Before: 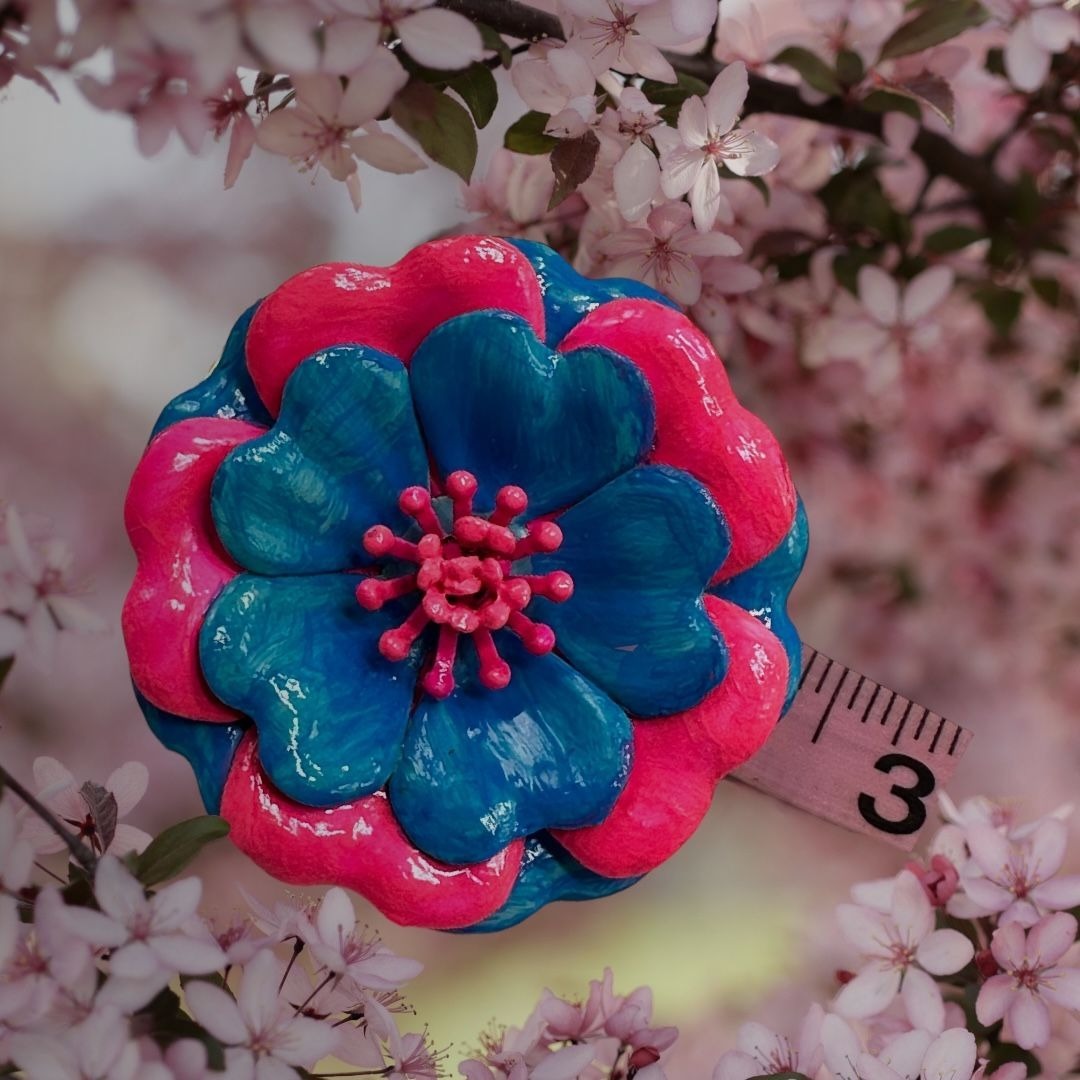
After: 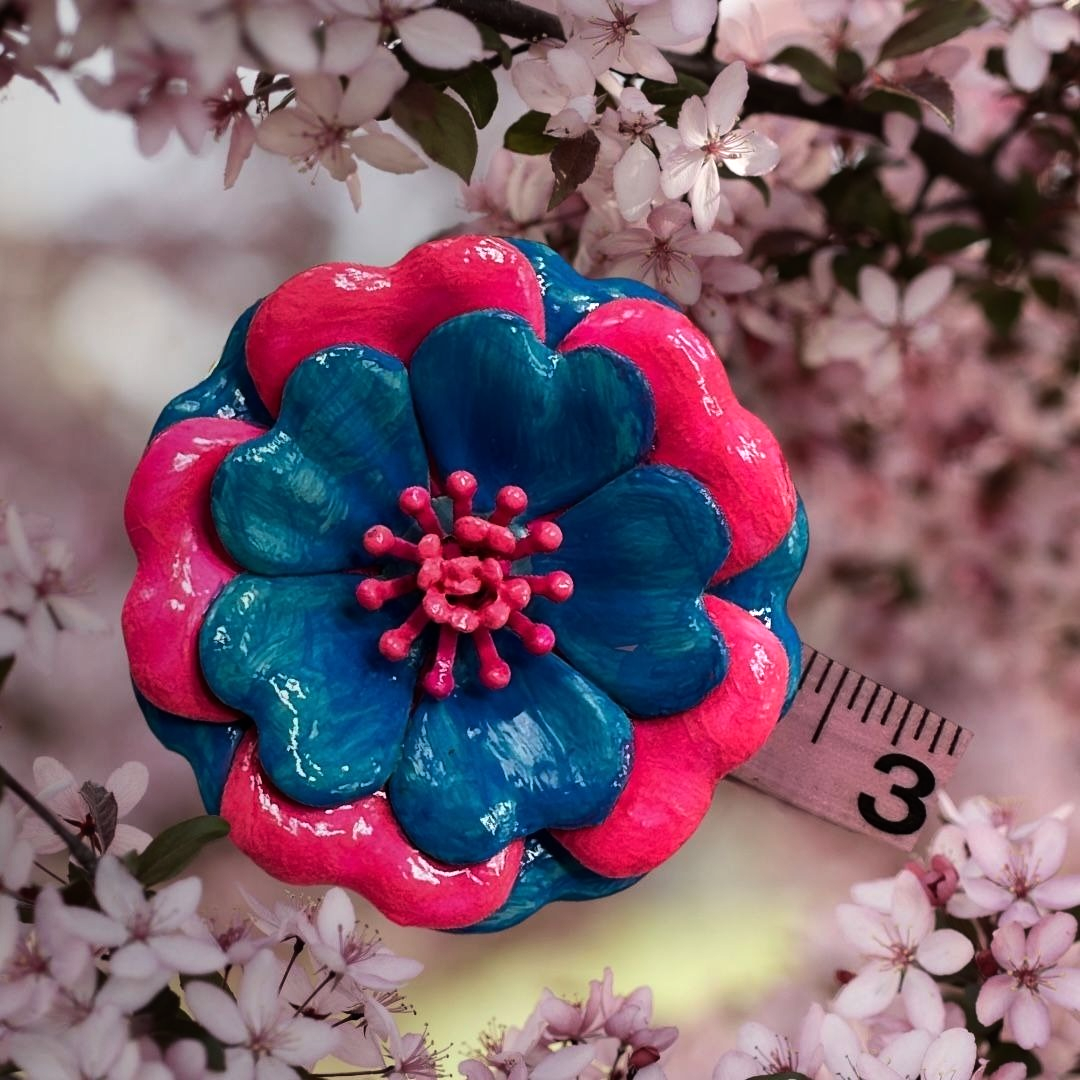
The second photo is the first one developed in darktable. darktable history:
tone equalizer: -8 EV -0.769 EV, -7 EV -0.717 EV, -6 EV -0.569 EV, -5 EV -0.371 EV, -3 EV 0.403 EV, -2 EV 0.6 EV, -1 EV 0.696 EV, +0 EV 0.733 EV, edges refinement/feathering 500, mask exposure compensation -1.57 EV, preserve details no
